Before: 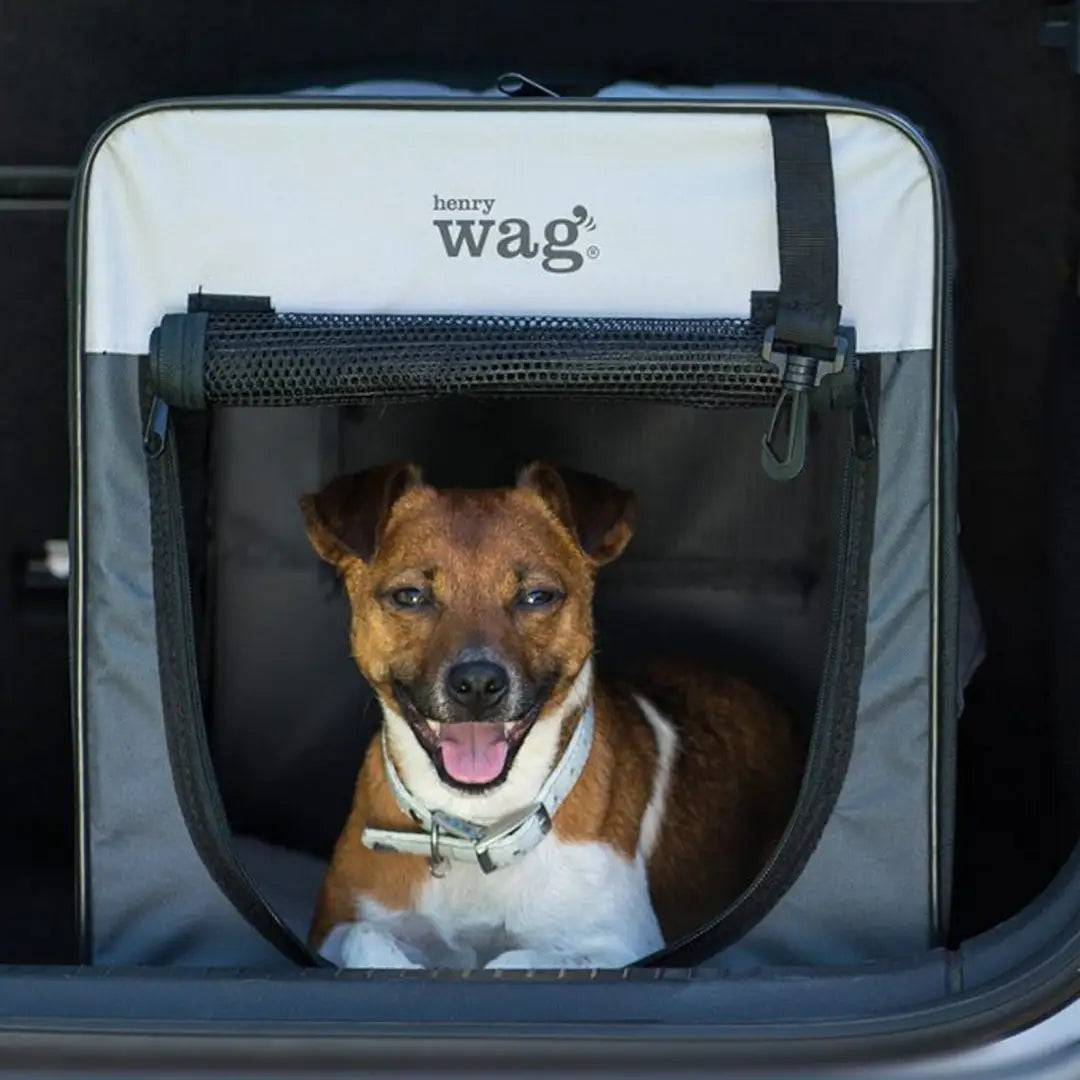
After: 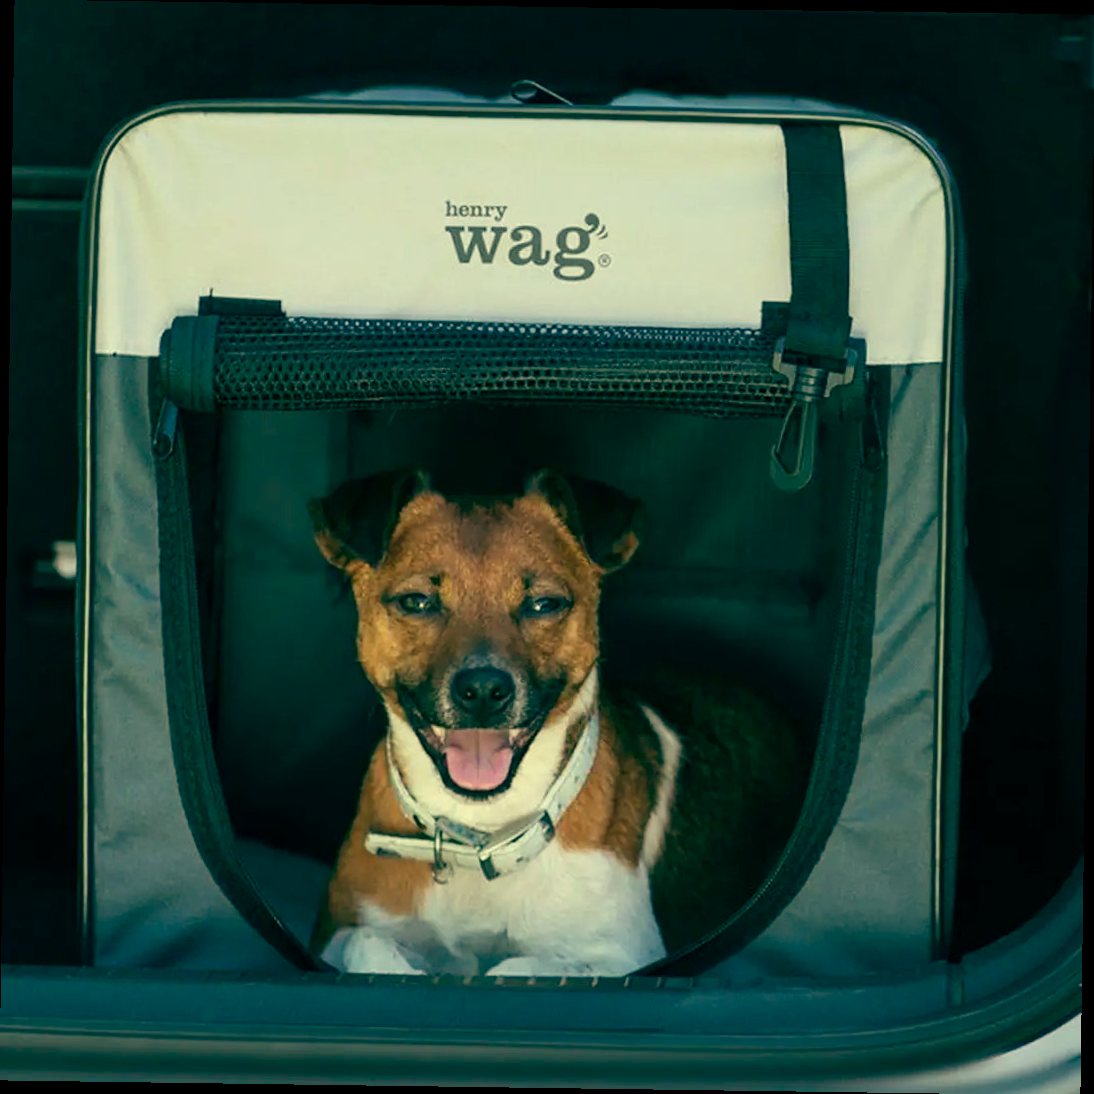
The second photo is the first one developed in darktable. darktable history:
rotate and perspective: rotation 0.8°, automatic cropping off
color balance: mode lift, gamma, gain (sRGB), lift [1, 0.69, 1, 1], gamma [1, 1.482, 1, 1], gain [1, 1, 1, 0.802]
